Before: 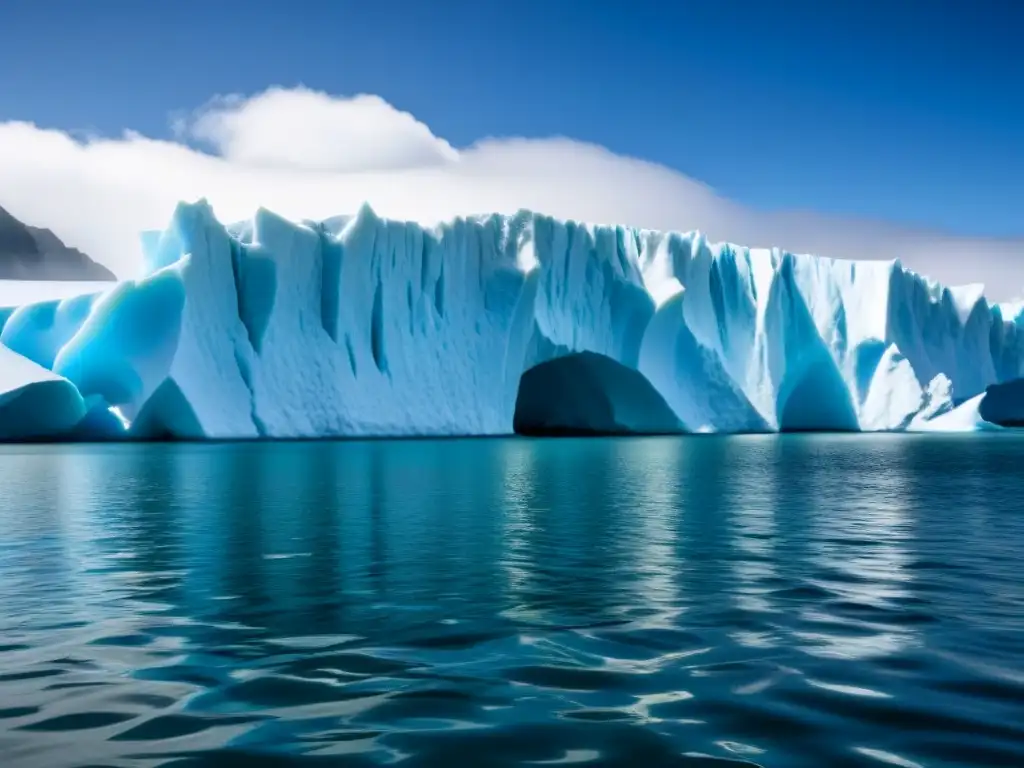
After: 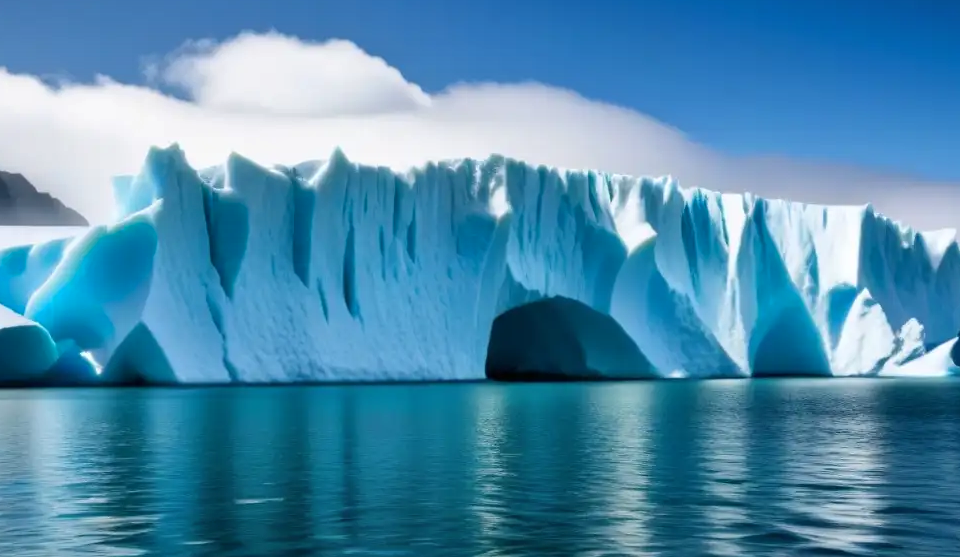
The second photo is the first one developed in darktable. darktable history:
shadows and highlights: shadows 40, highlights -54, highlights color adjustment 46%, low approximation 0.01, soften with gaussian
crop: left 2.737%, top 7.287%, right 3.421%, bottom 20.179%
